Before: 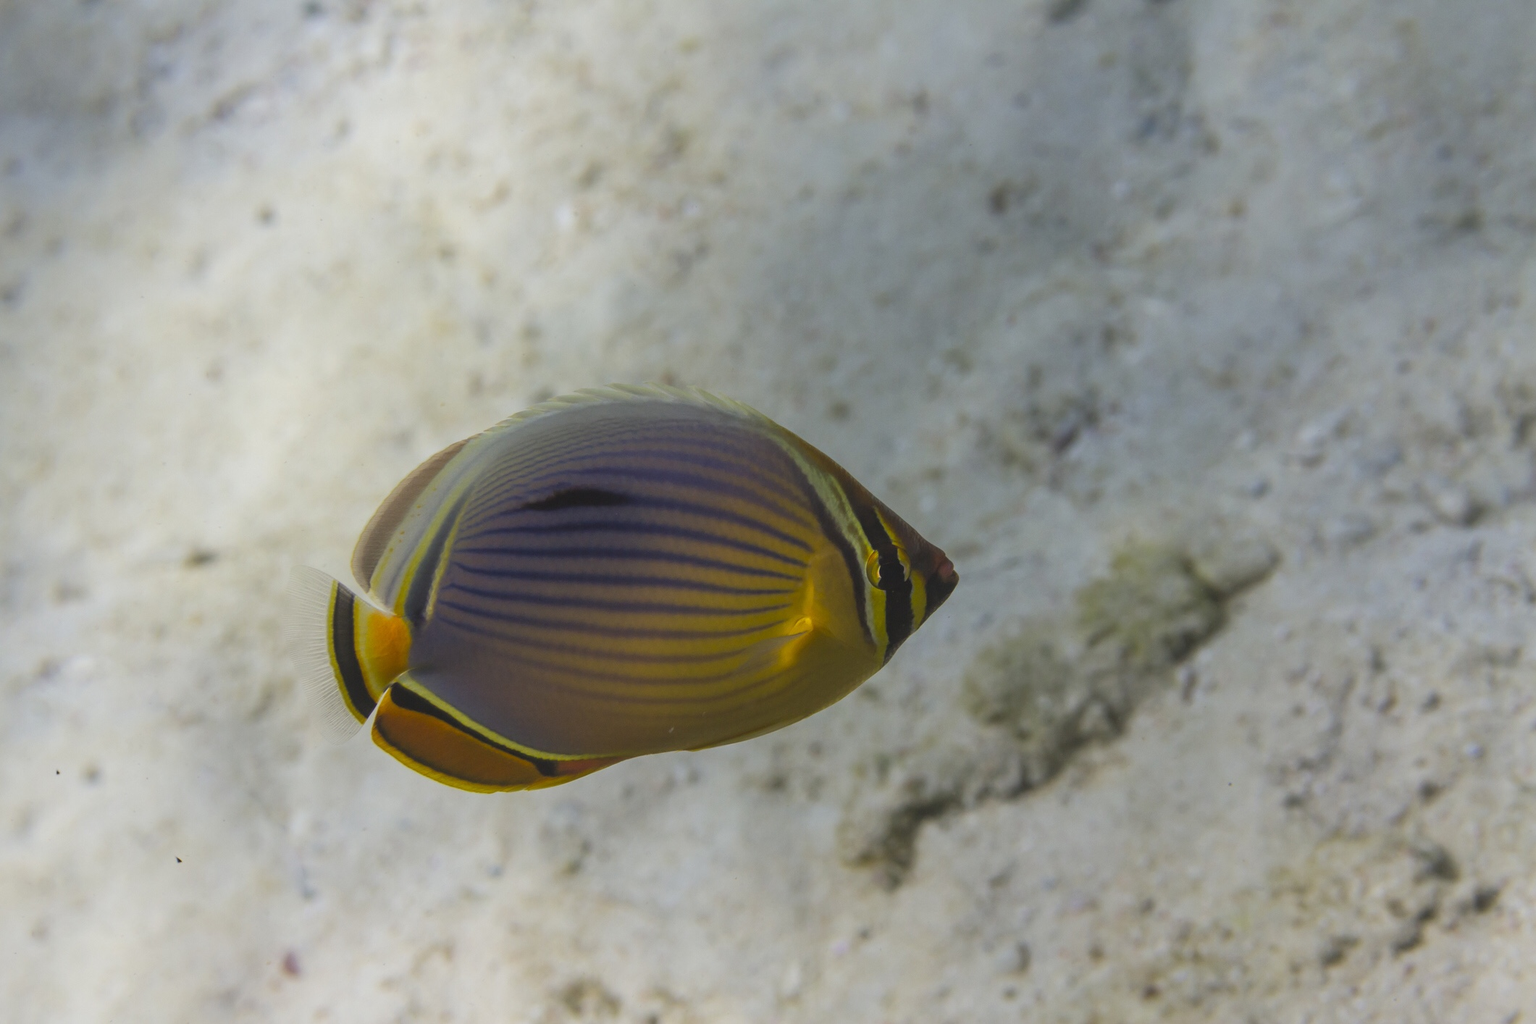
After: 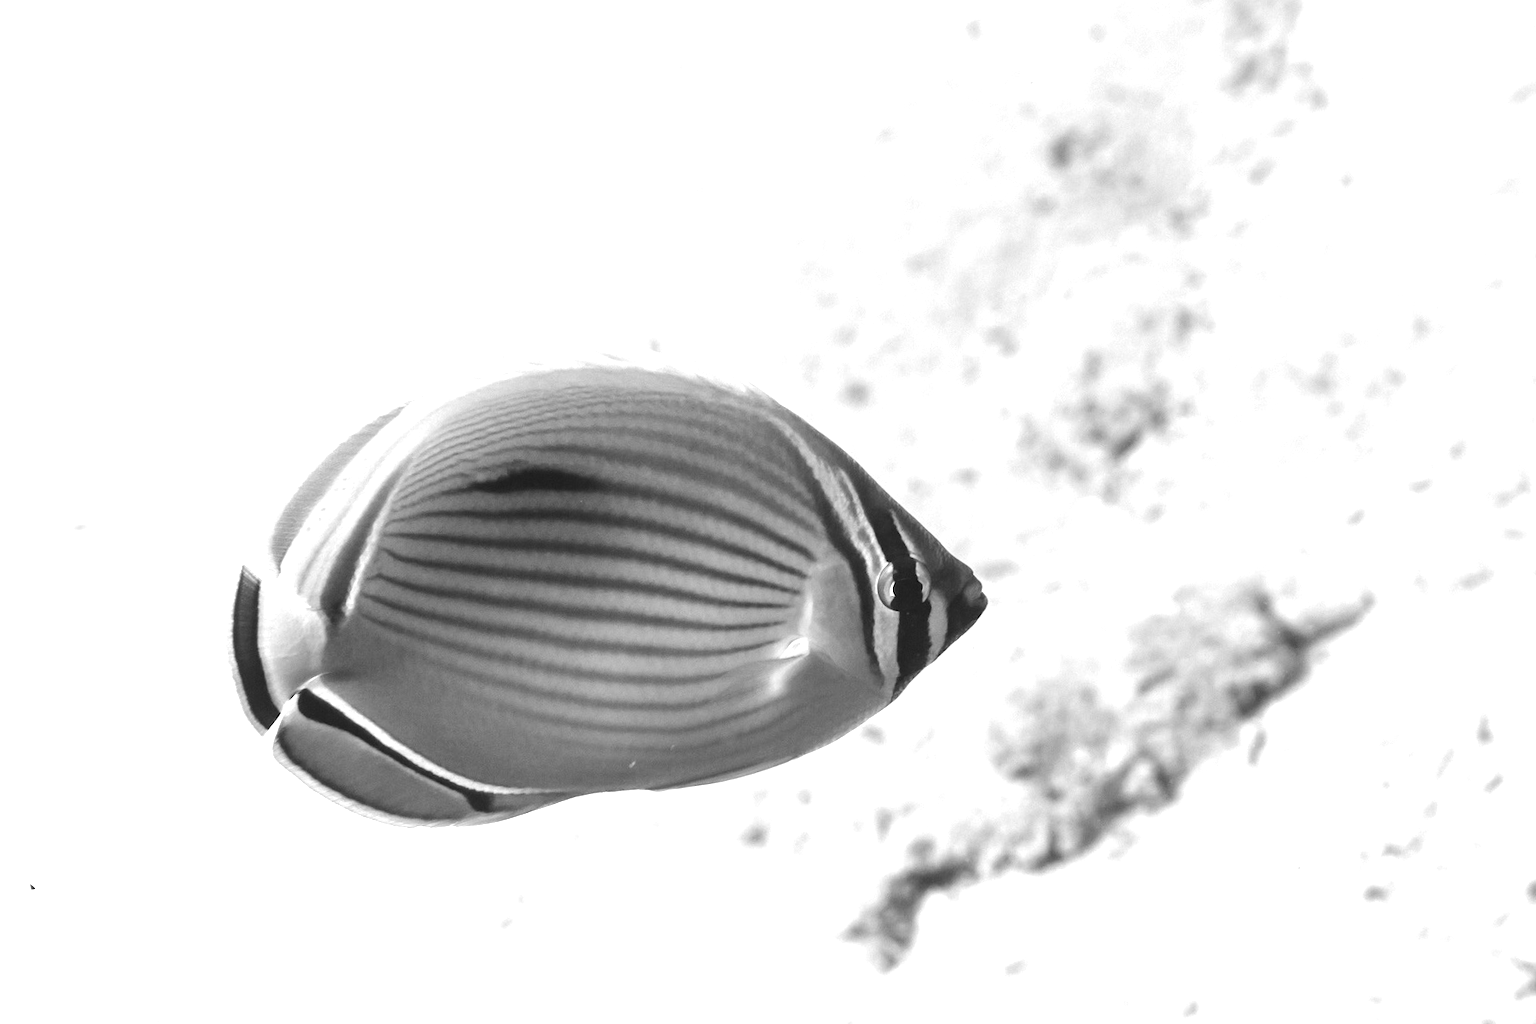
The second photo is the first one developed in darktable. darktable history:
color balance: lift [1, 1, 0.999, 1.001], gamma [1, 1.003, 1.005, 0.995], gain [1, 0.992, 0.988, 1.012], contrast 5%, output saturation 110%
monochrome: on, module defaults
tone equalizer: -8 EV -0.75 EV, -7 EV -0.7 EV, -6 EV -0.6 EV, -5 EV -0.4 EV, -3 EV 0.4 EV, -2 EV 0.6 EV, -1 EV 0.7 EV, +0 EV 0.75 EV, edges refinement/feathering 500, mask exposure compensation -1.57 EV, preserve details no
crop and rotate: angle -3.27°, left 5.211%, top 5.211%, right 4.607%, bottom 4.607%
exposure: black level correction 0, exposure 0.7 EV, compensate exposure bias true, compensate highlight preservation false
